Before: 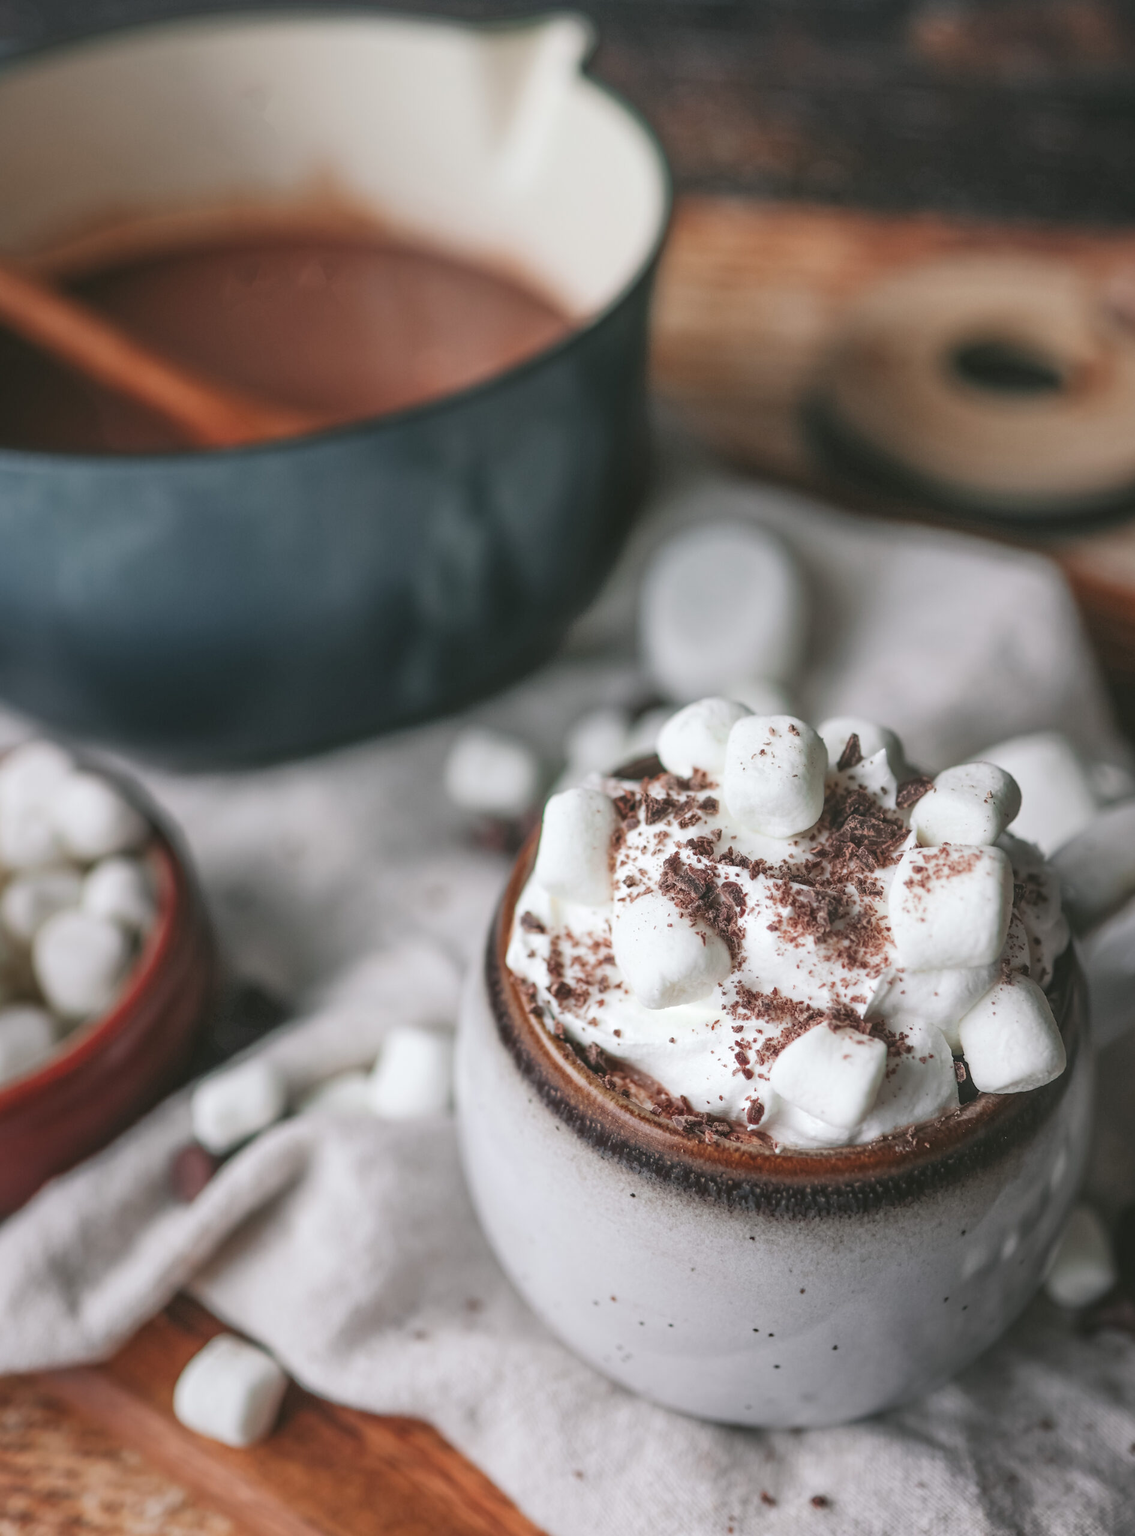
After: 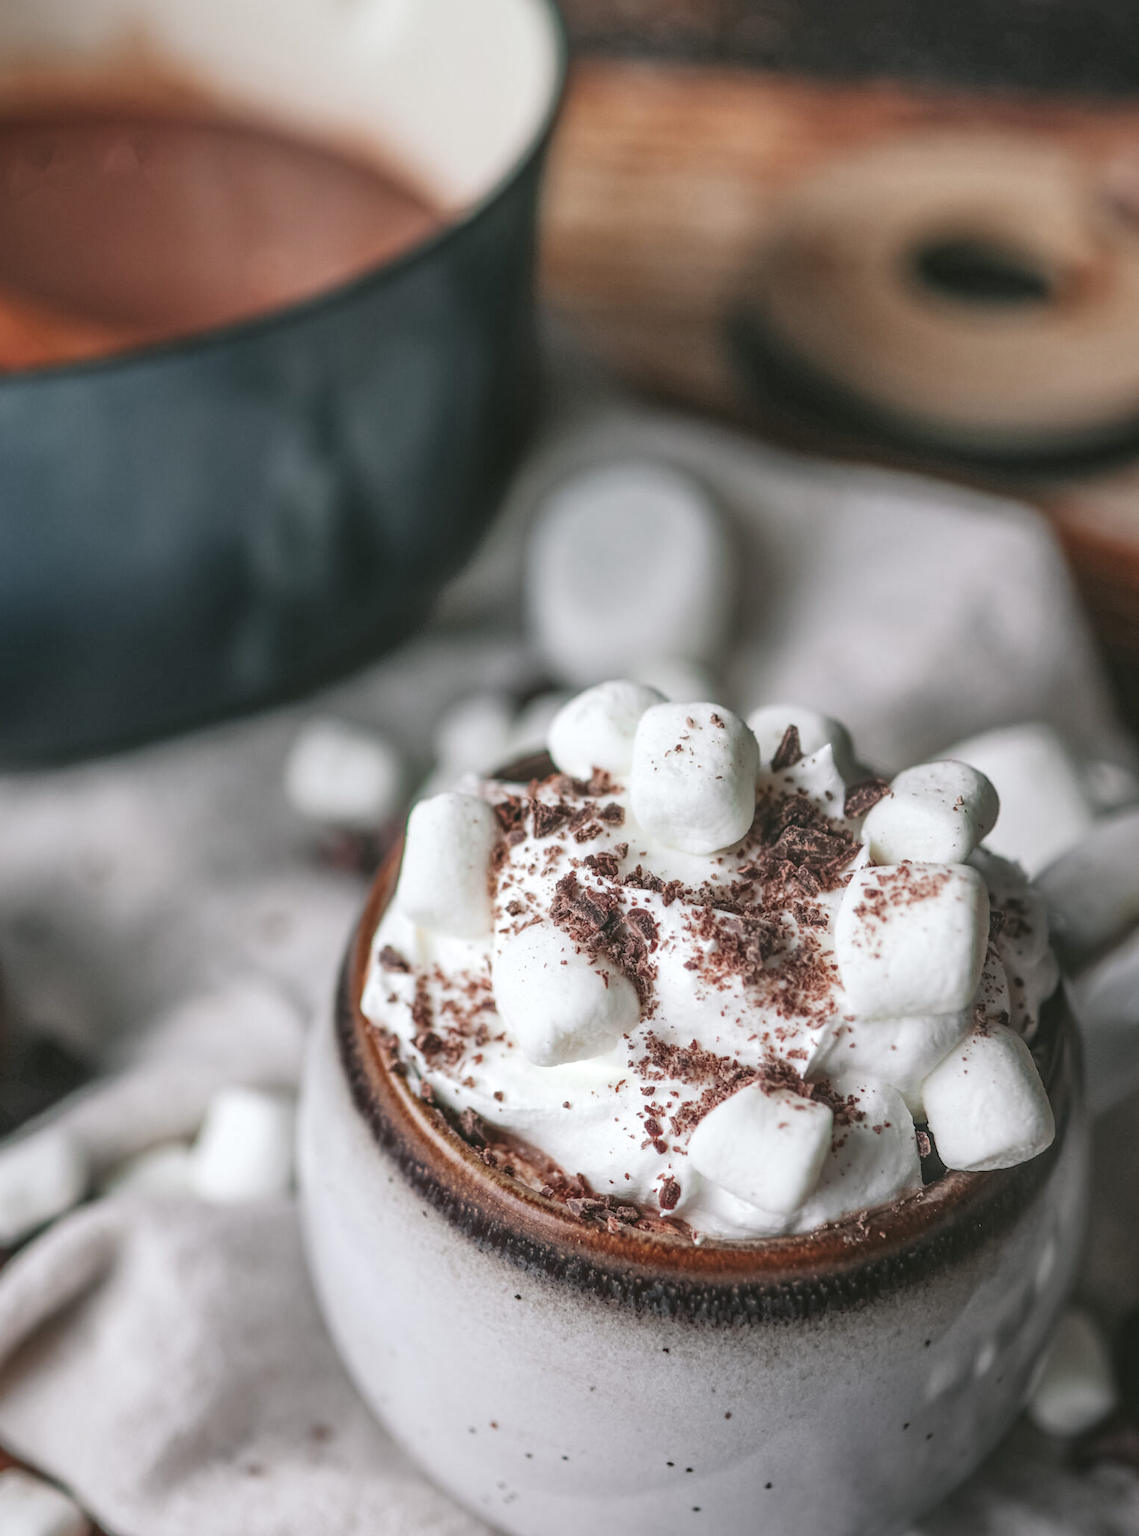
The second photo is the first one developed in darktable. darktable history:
local contrast: on, module defaults
crop: left 18.958%, top 9.649%, right 0%, bottom 9.577%
